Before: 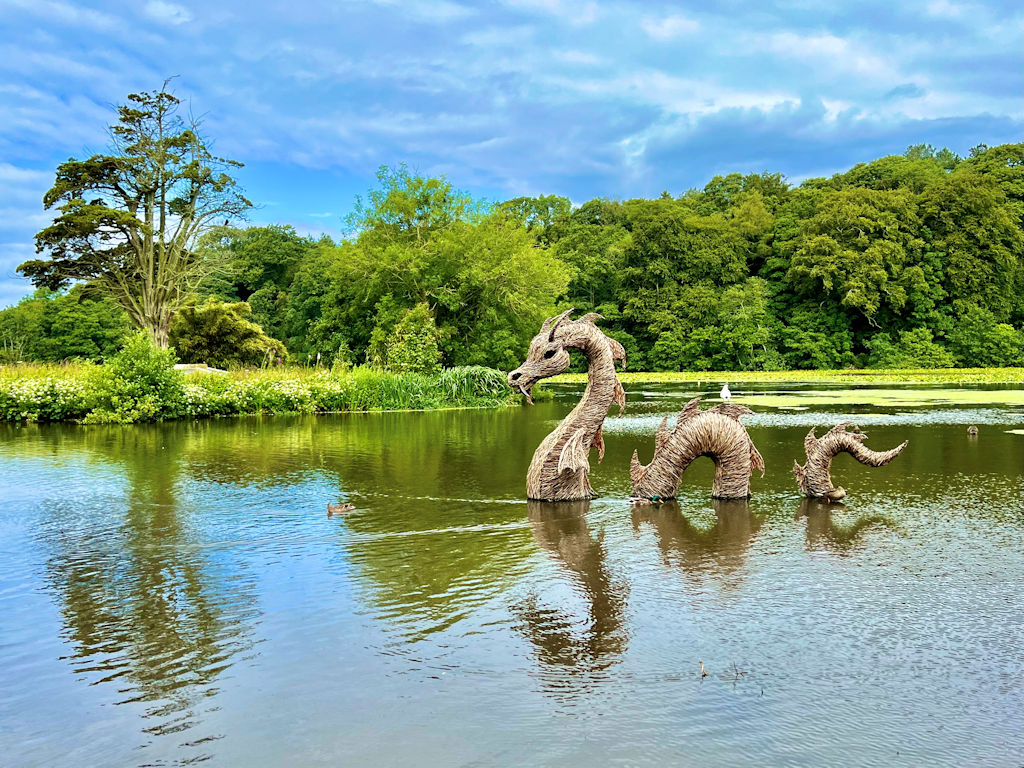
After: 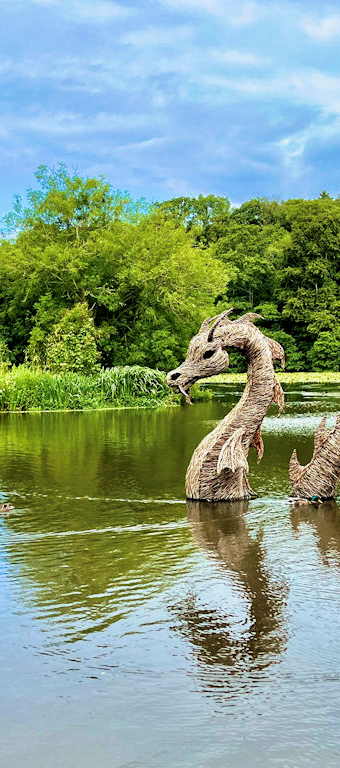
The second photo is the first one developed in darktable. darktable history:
filmic rgb: black relative exposure -12.8 EV, white relative exposure 2.8 EV, threshold 3 EV, target black luminance 0%, hardness 8.54, latitude 70.41%, contrast 1.133, shadows ↔ highlights balance -0.395%, color science v4 (2020), enable highlight reconstruction true
crop: left 33.36%, right 33.36%
